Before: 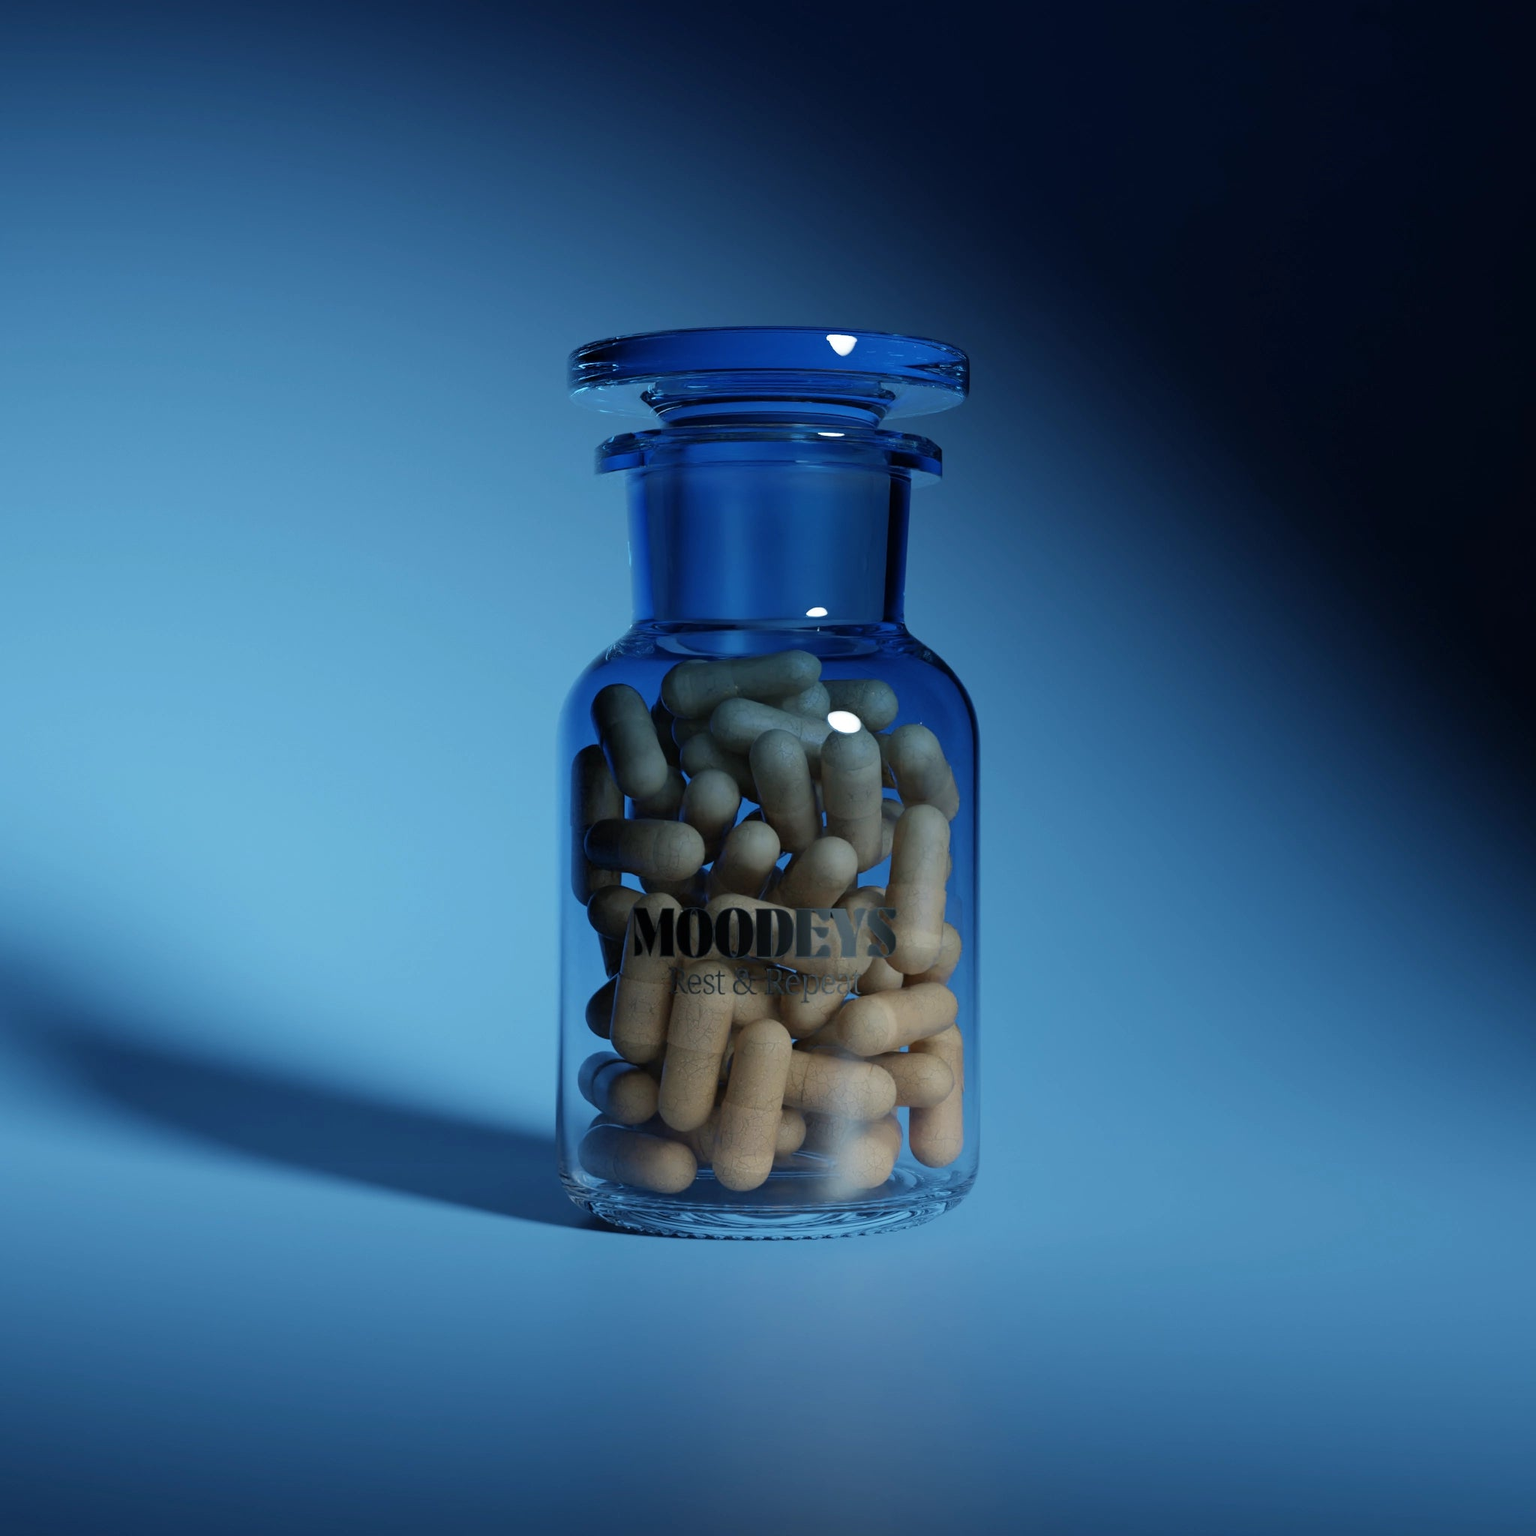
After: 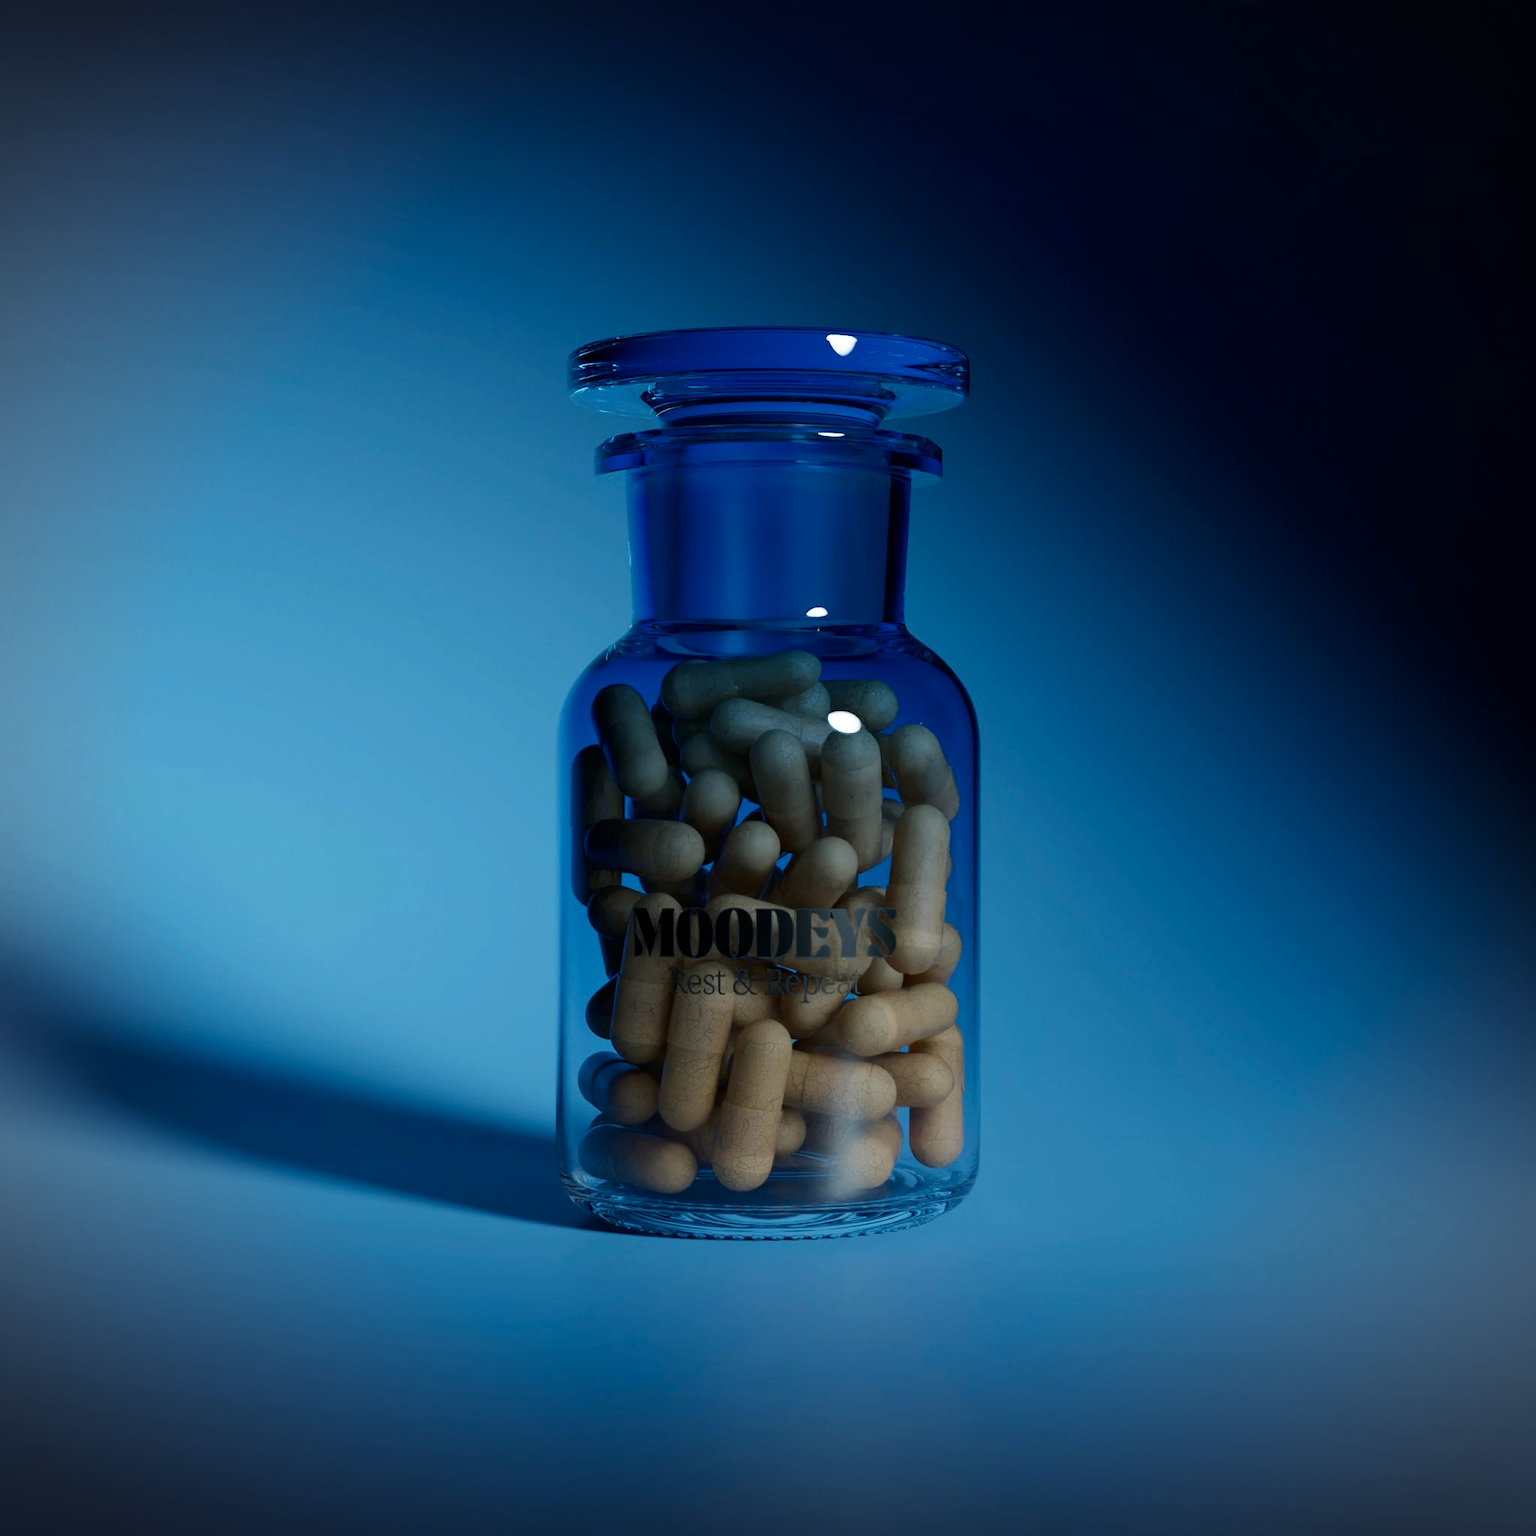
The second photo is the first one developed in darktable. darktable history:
contrast brightness saturation: contrast 0.067, brightness -0.138, saturation 0.112
color calibration: illuminant same as pipeline (D50), adaptation none (bypass), x 0.333, y 0.334, temperature 5004.44 K
vignetting: on, module defaults
